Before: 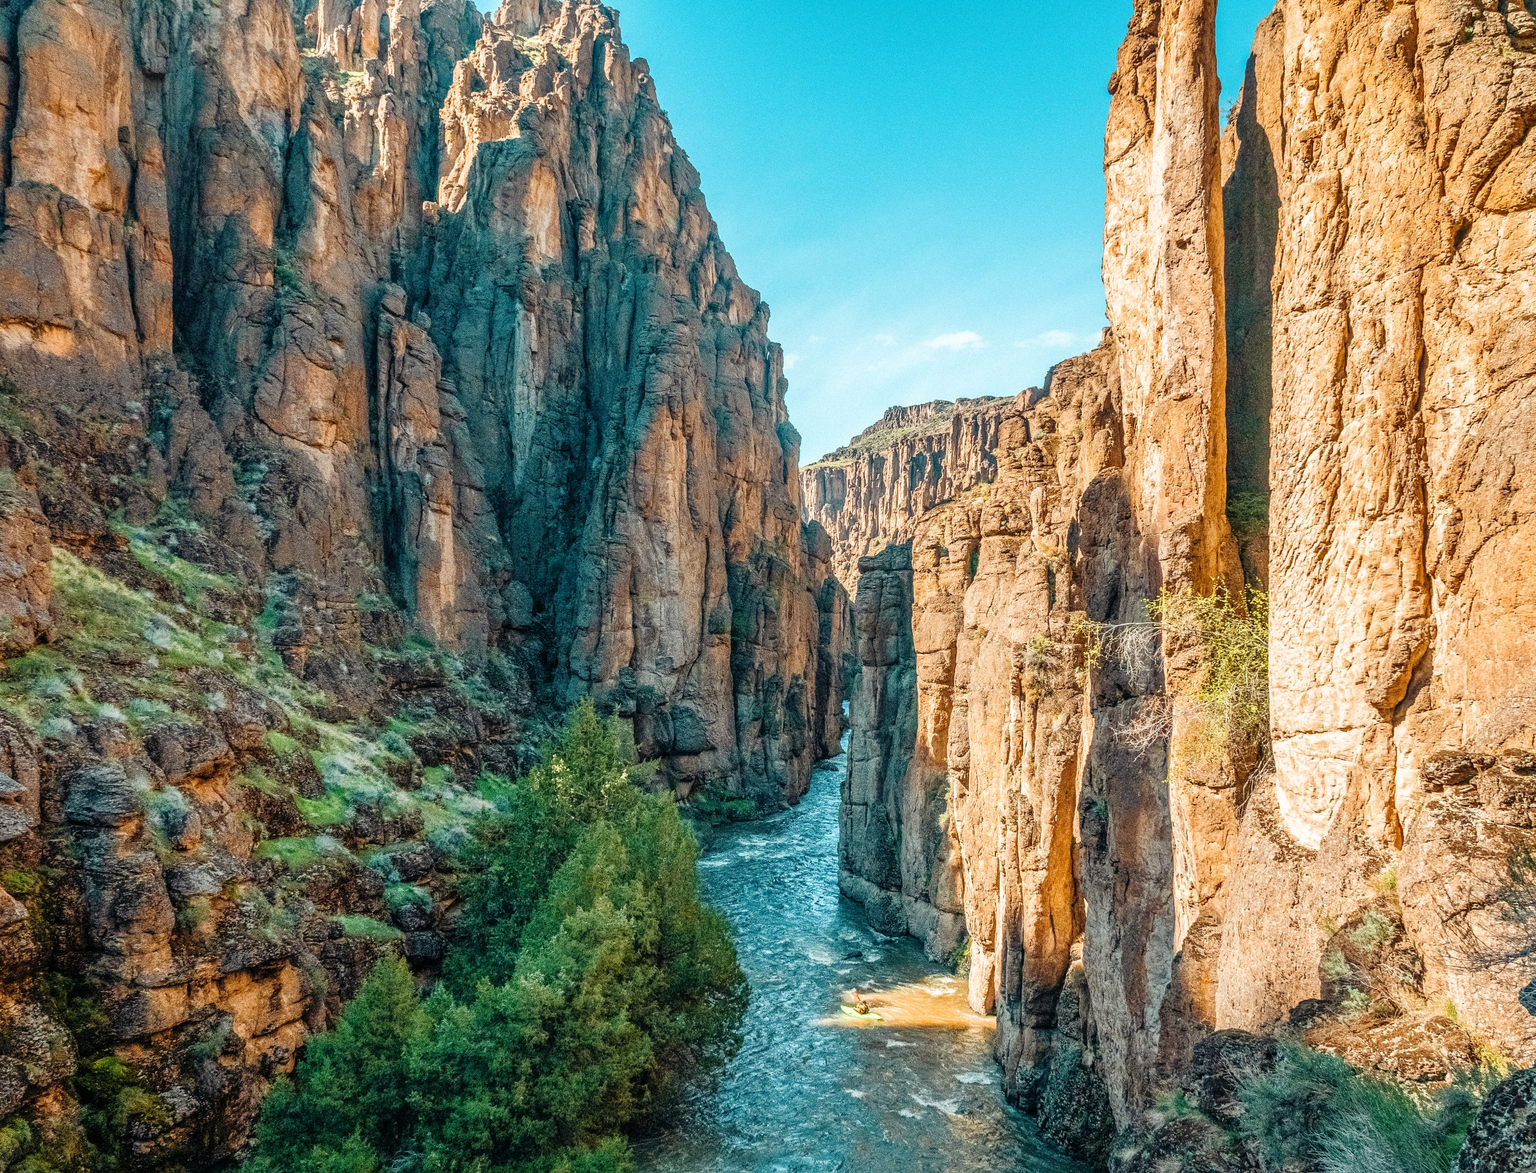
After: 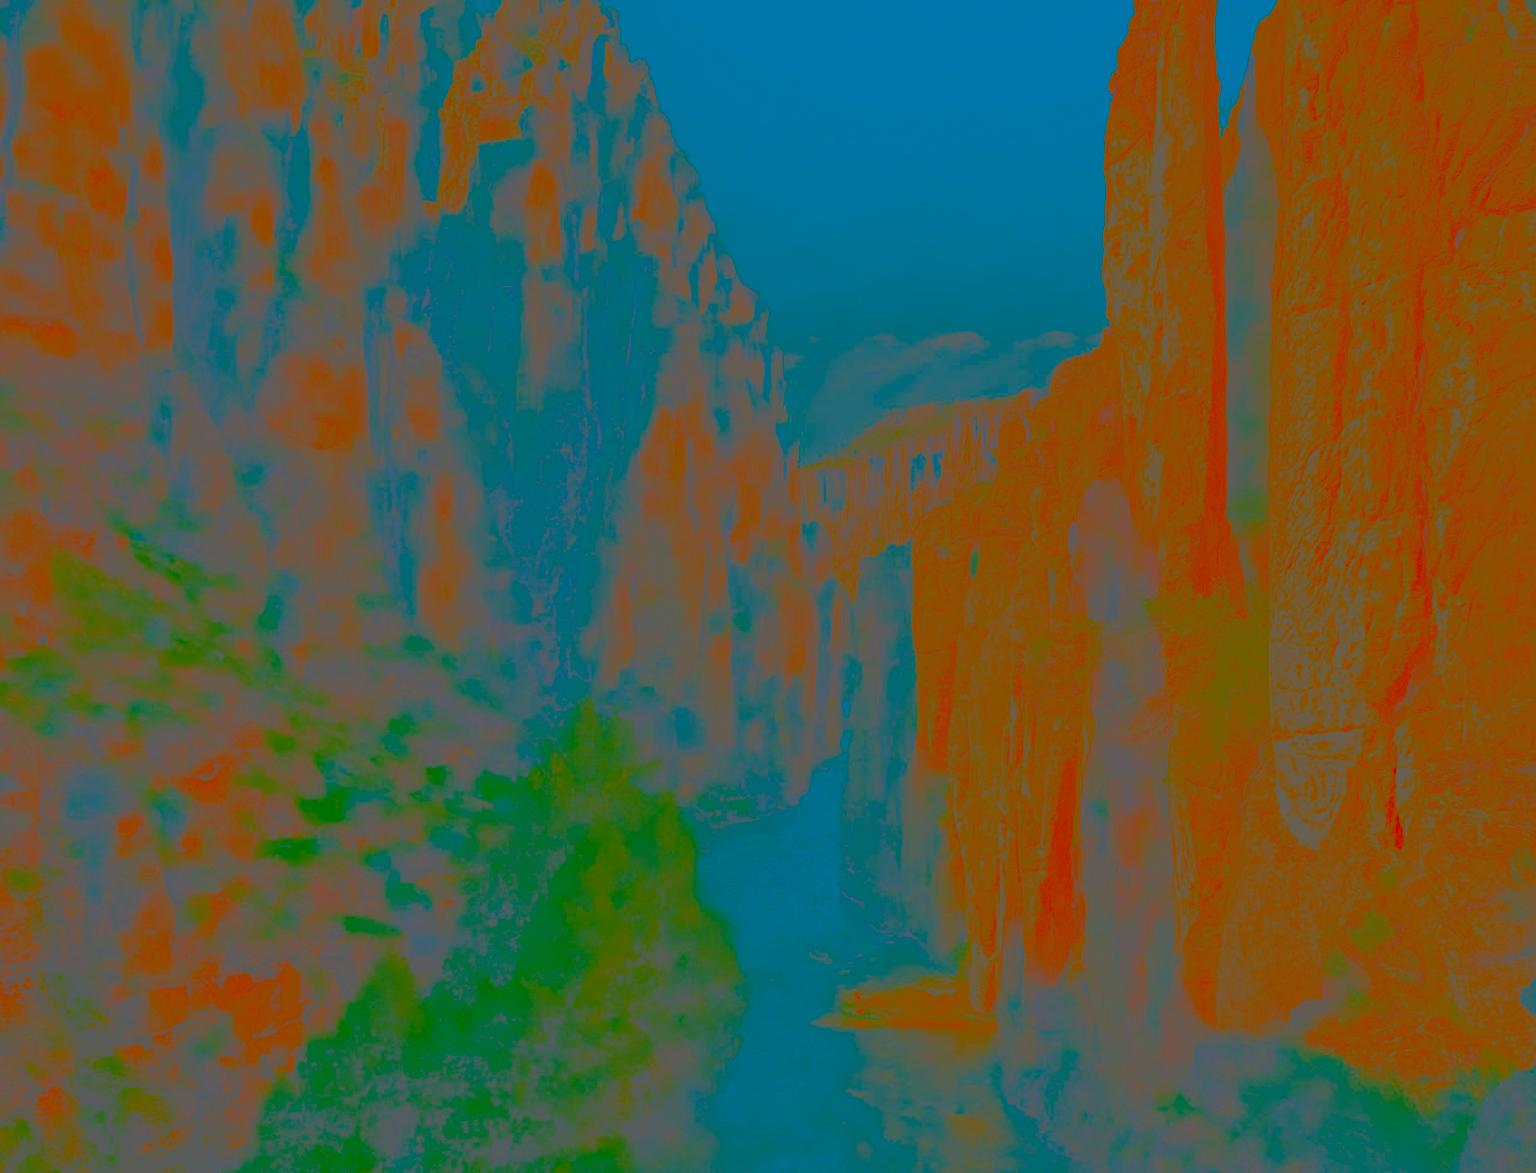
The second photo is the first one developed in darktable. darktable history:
contrast brightness saturation: contrast -0.976, brightness -0.165, saturation 0.744
